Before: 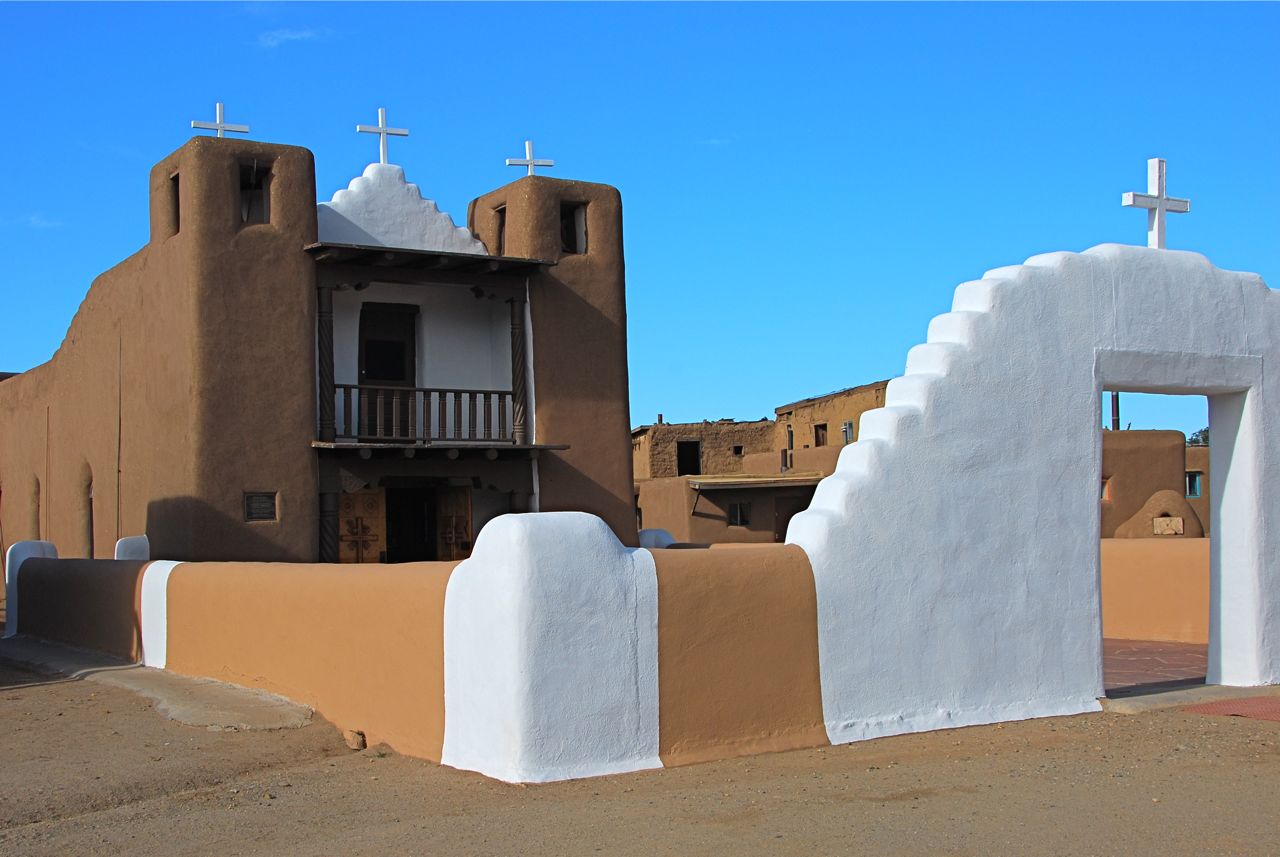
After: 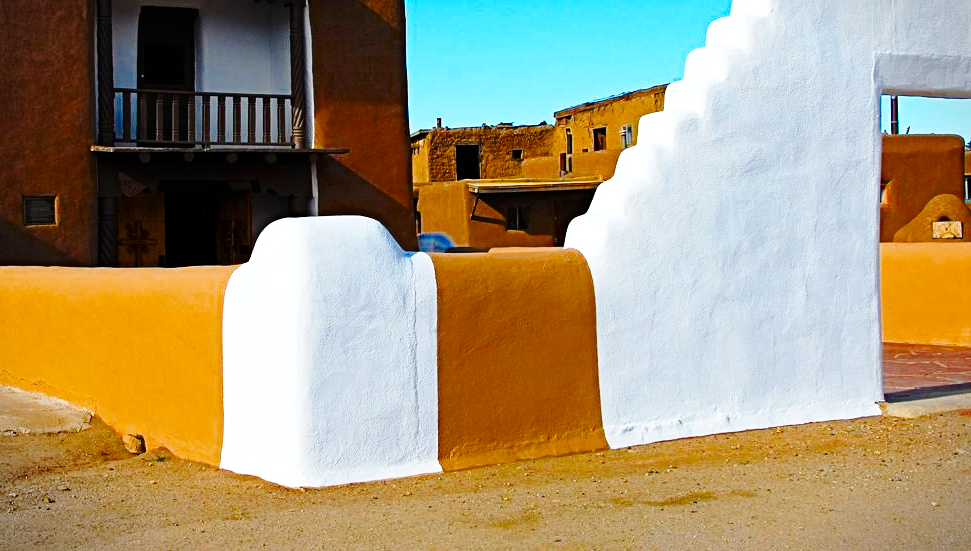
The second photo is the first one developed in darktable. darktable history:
vignetting: fall-off start 99.34%, width/height ratio 1.322, unbound false
color balance rgb: perceptual saturation grading › global saturation 35.066%, perceptual saturation grading › highlights -25.277%, perceptual saturation grading › shadows 49.865%, global vibrance 9.973%, contrast 15.108%, saturation formula JzAzBz (2021)
crop and rotate: left 17.315%, top 34.635%, right 6.823%, bottom 0.994%
base curve: curves: ch0 [(0, 0) (0.028, 0.03) (0.121, 0.232) (0.46, 0.748) (0.859, 0.968) (1, 1)], preserve colors none
